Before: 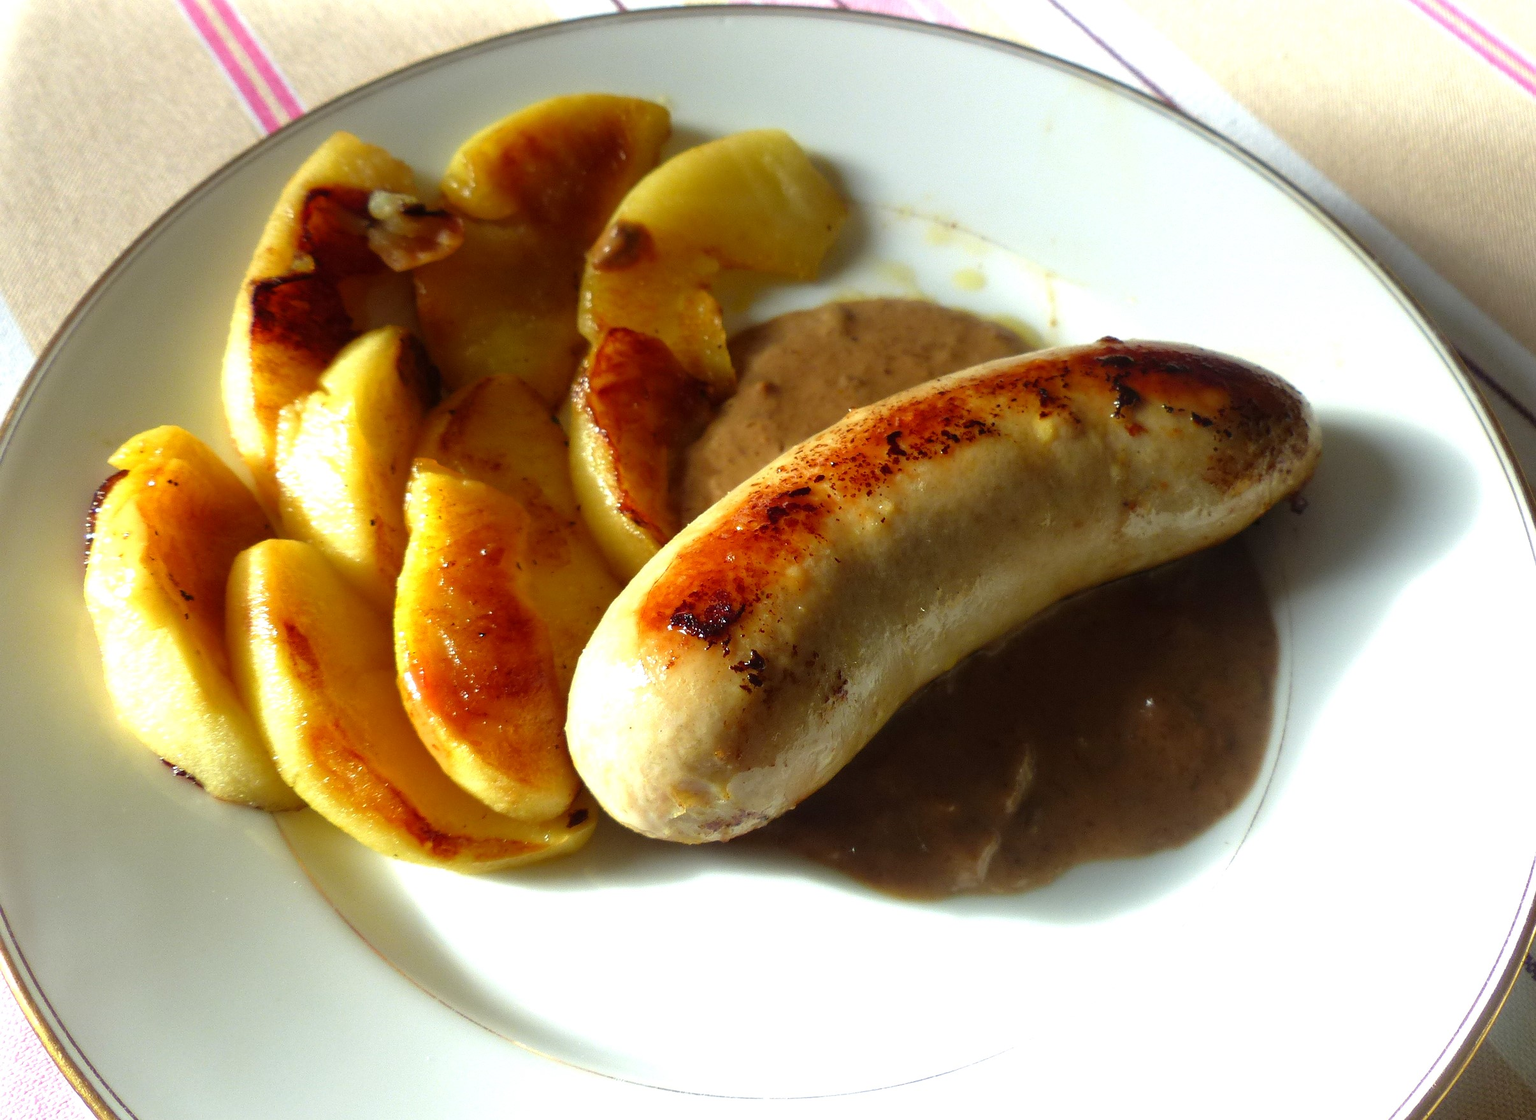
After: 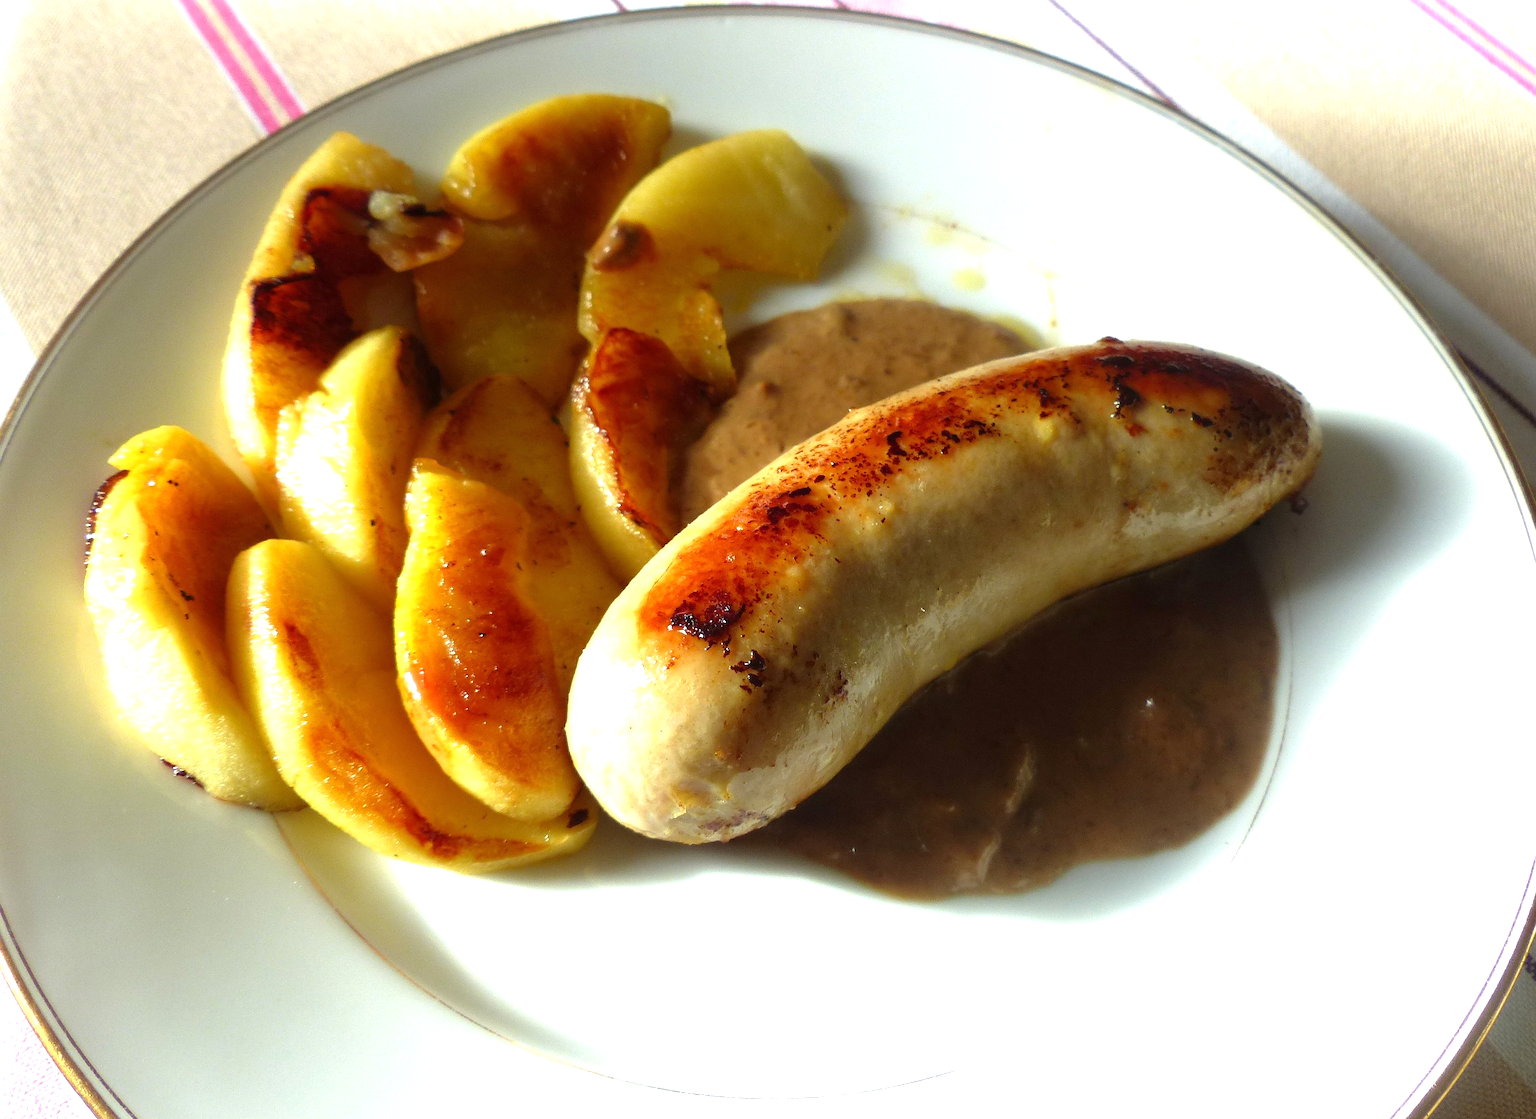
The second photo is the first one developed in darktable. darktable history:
exposure: black level correction 0, exposure 0.3 EV, compensate exposure bias true, compensate highlight preservation false
